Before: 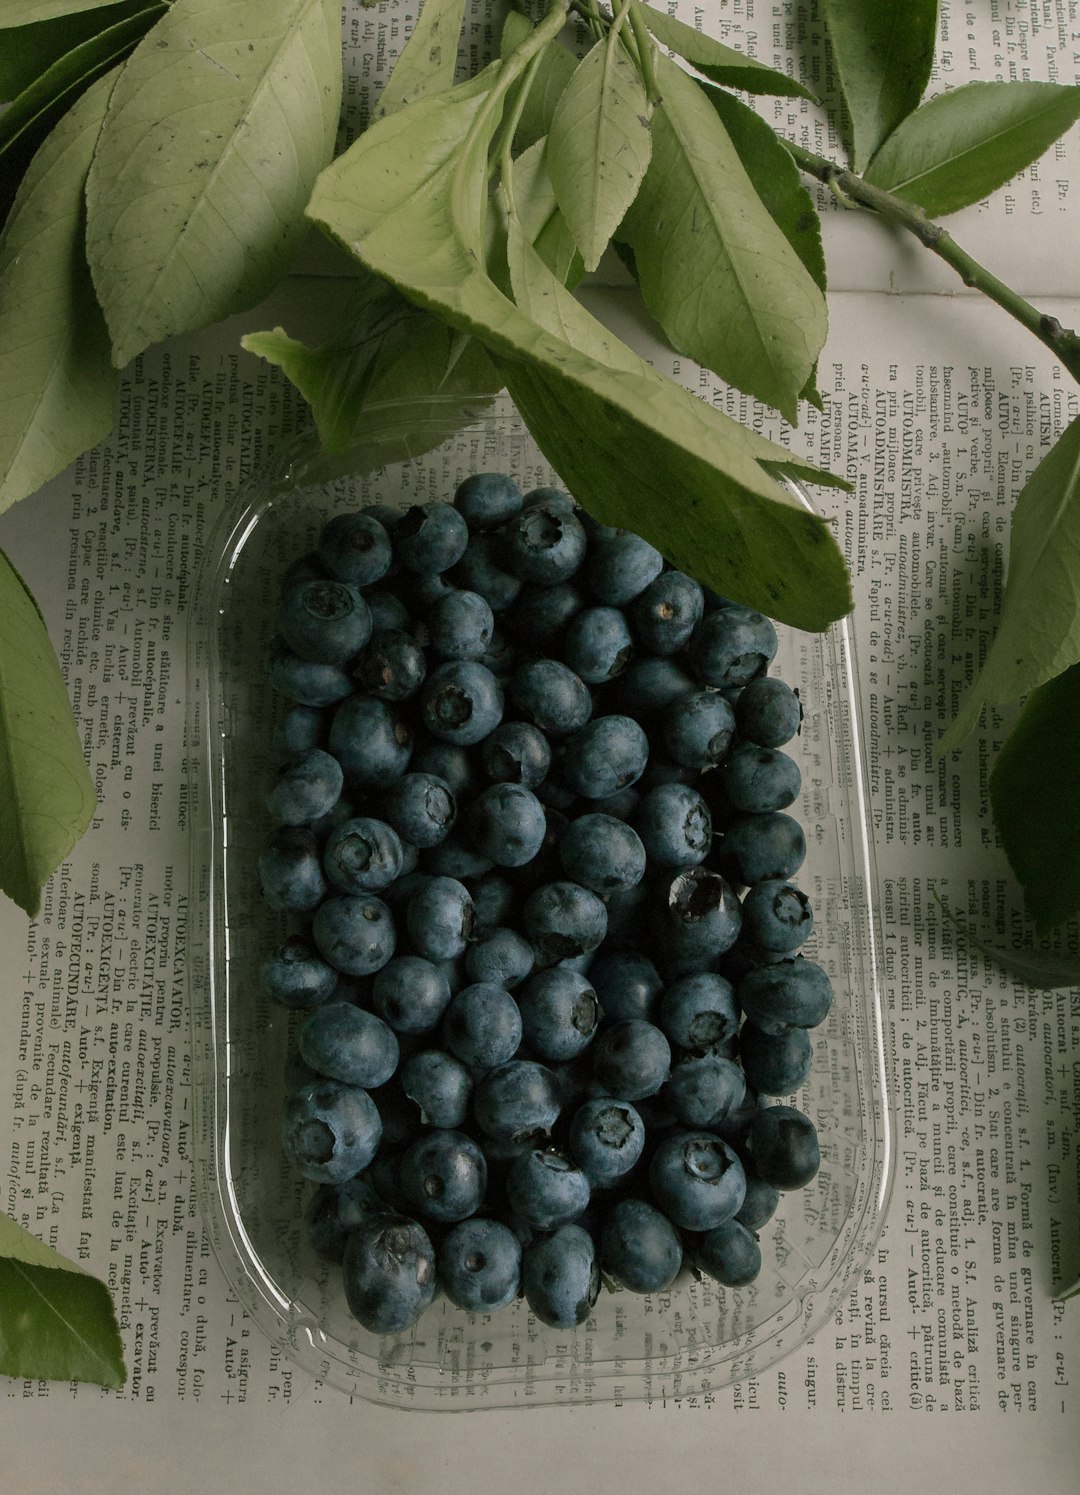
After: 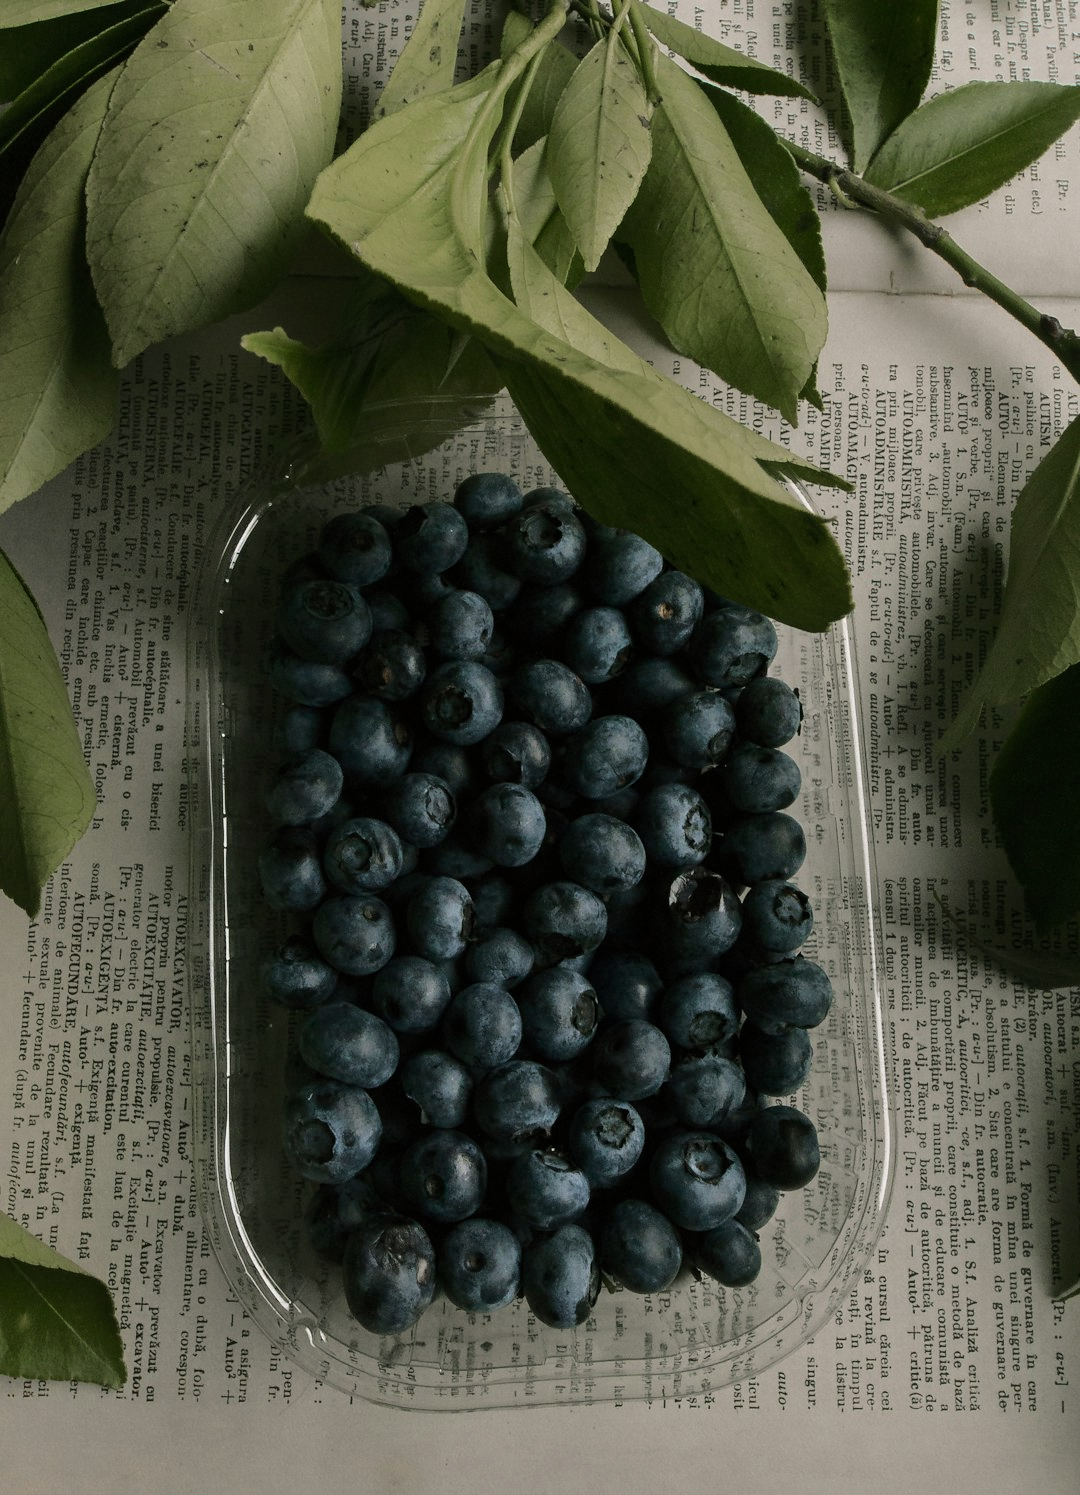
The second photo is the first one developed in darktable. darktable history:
base curve: curves: ch0 [(0, 0) (0.073, 0.04) (0.157, 0.139) (0.492, 0.492) (0.758, 0.758) (1, 1)]
